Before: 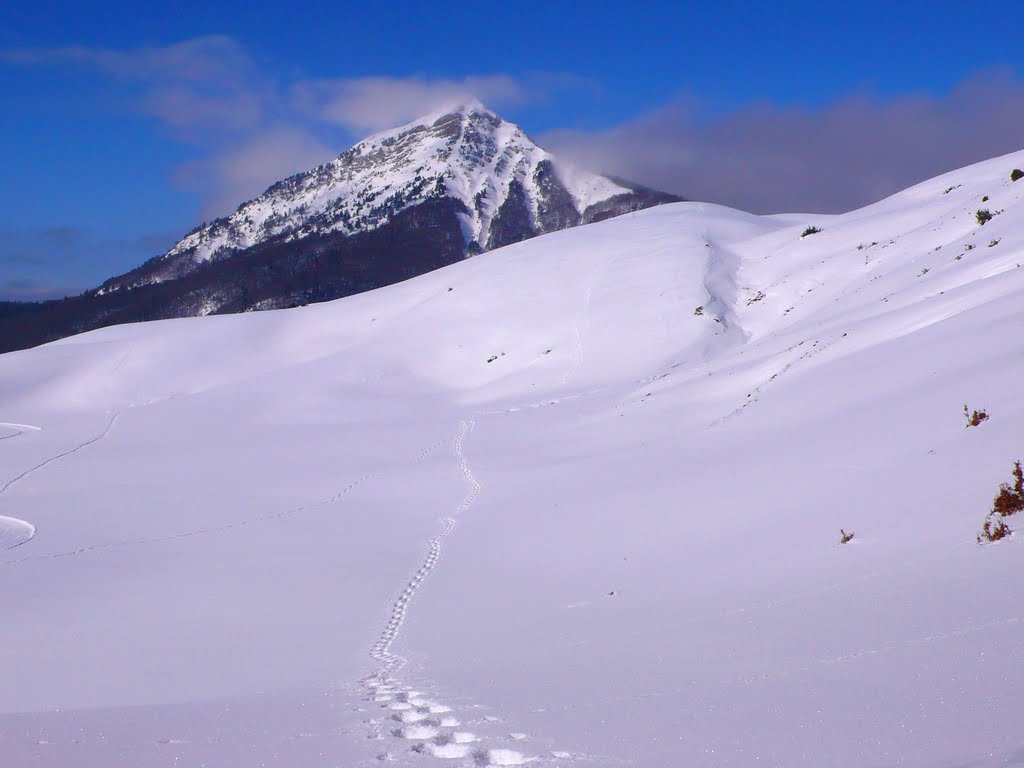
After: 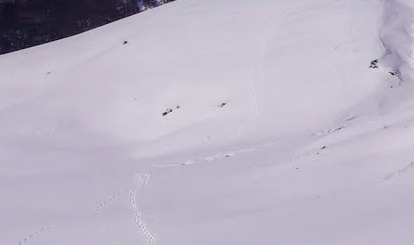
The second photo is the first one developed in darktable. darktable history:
local contrast: on, module defaults
crop: left 31.751%, top 32.172%, right 27.8%, bottom 35.83%
filmic rgb: black relative exposure -5 EV, hardness 2.88, contrast 1.2, highlights saturation mix -30%
color contrast: blue-yellow contrast 0.7
